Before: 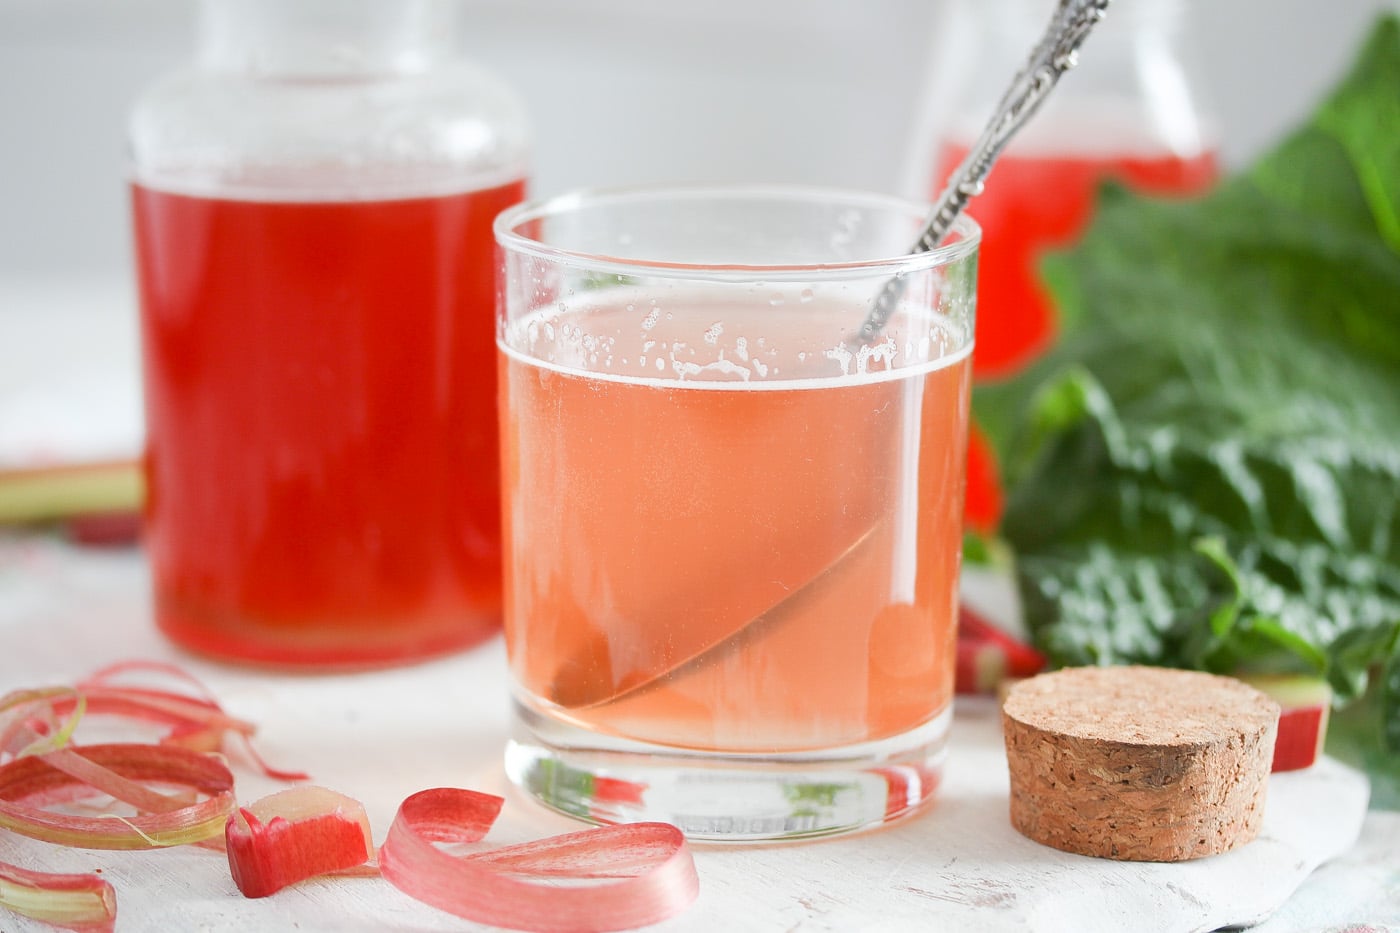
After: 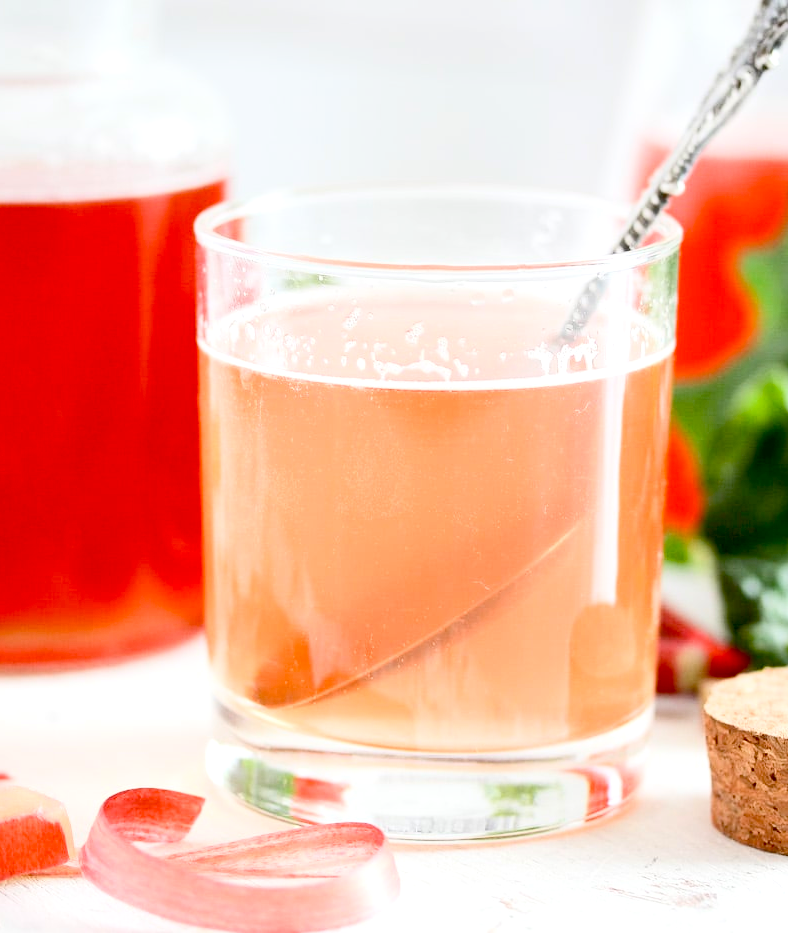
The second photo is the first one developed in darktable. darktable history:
crop: left 21.39%, right 22.295%
exposure: black level correction 0.03, exposure 0.329 EV, compensate highlight preservation false
contrast brightness saturation: contrast 0.242, brightness 0.092
